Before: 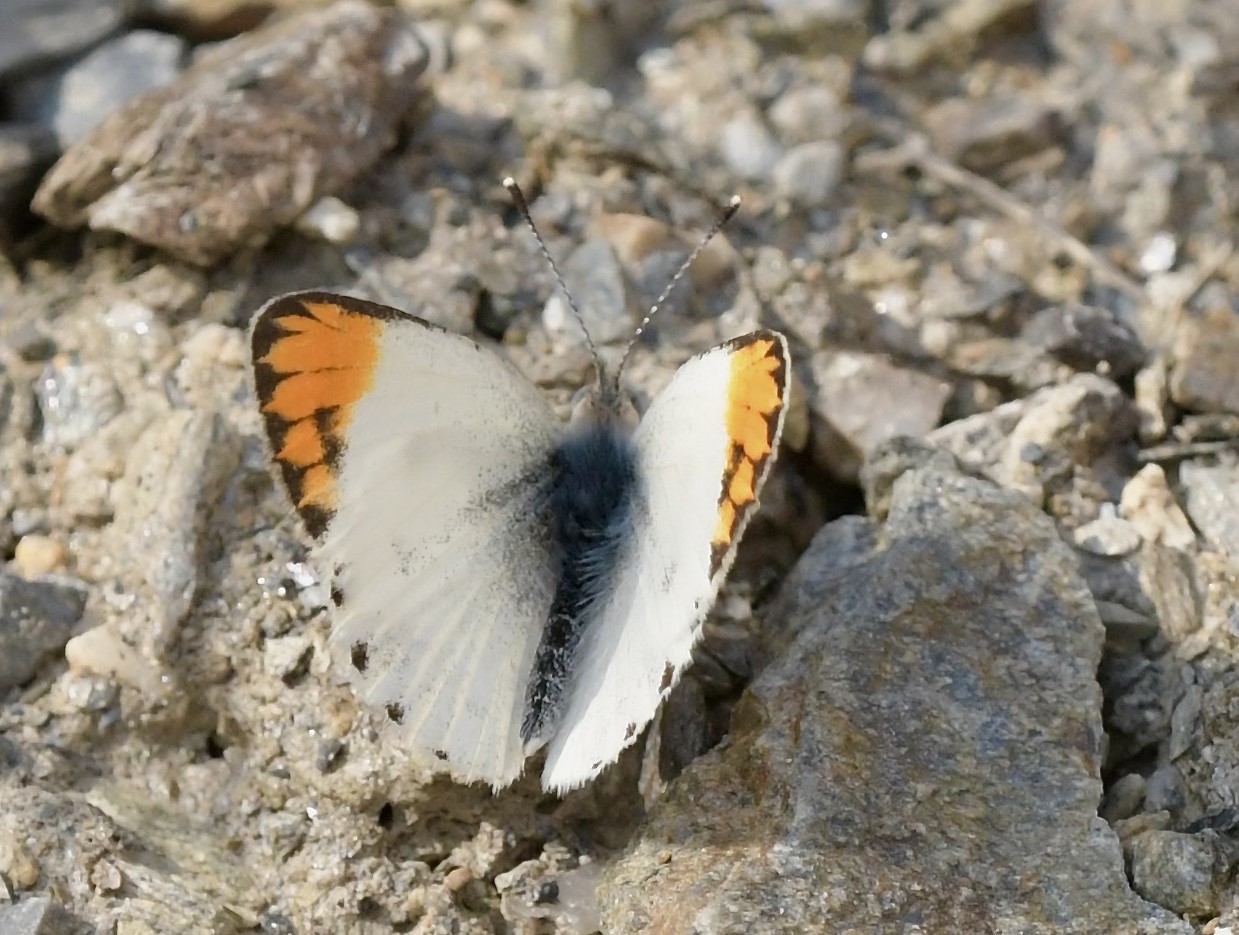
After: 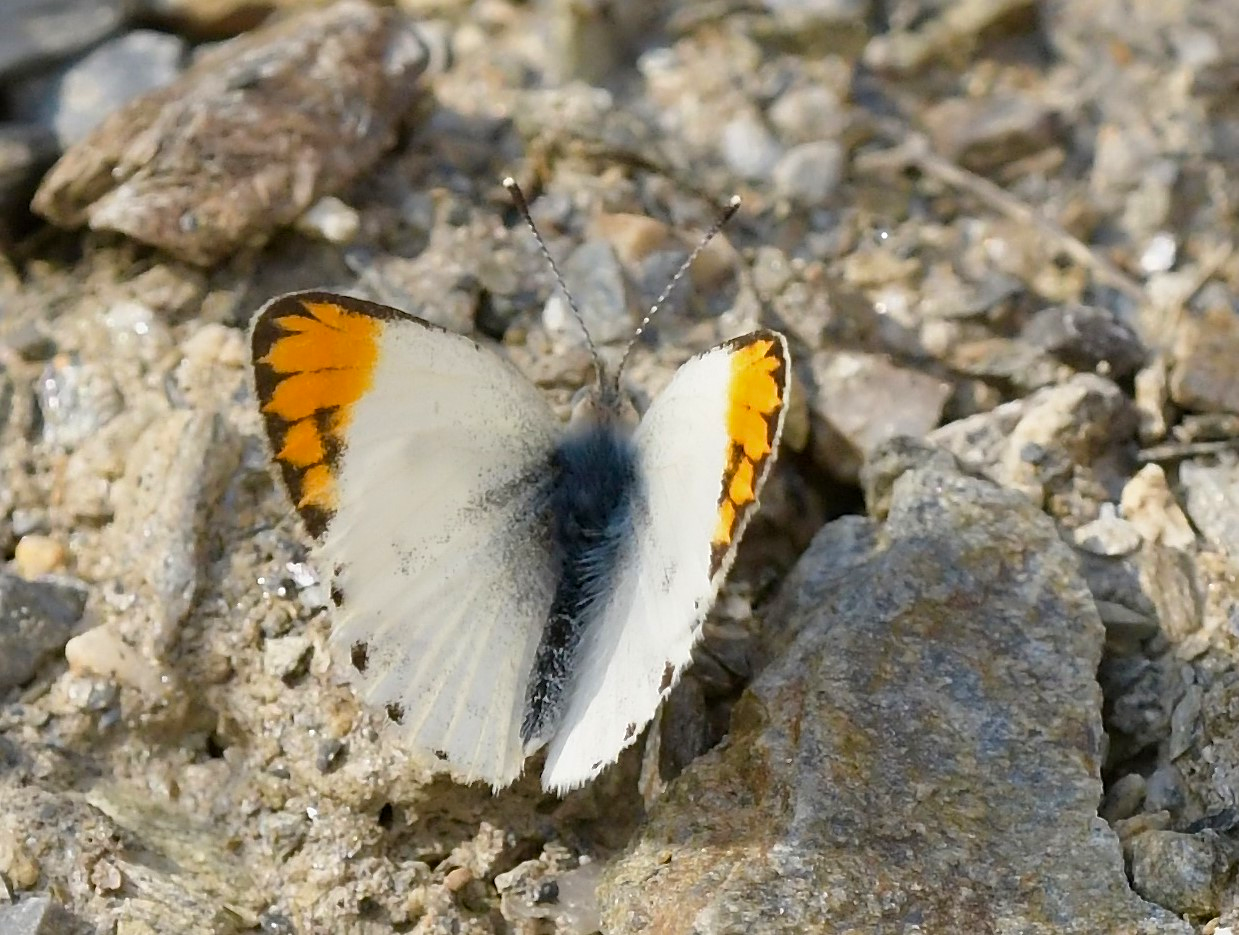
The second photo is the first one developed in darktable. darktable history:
tone equalizer: -7 EV 0.13 EV, smoothing diameter 25%, edges refinement/feathering 10, preserve details guided filter
sharpen: amount 0.2
color balance rgb: perceptual saturation grading › global saturation 30%
